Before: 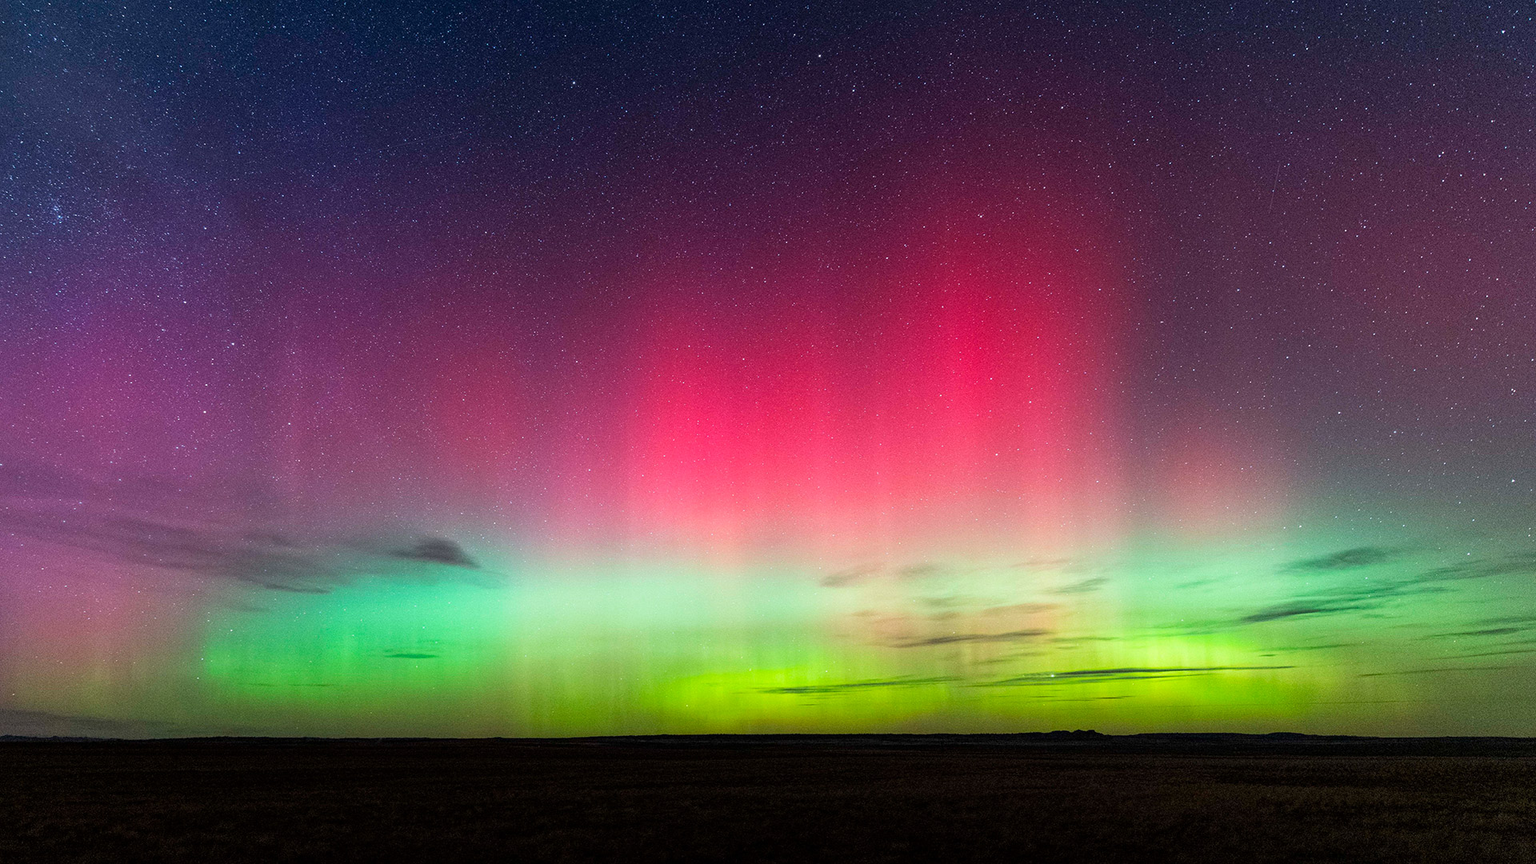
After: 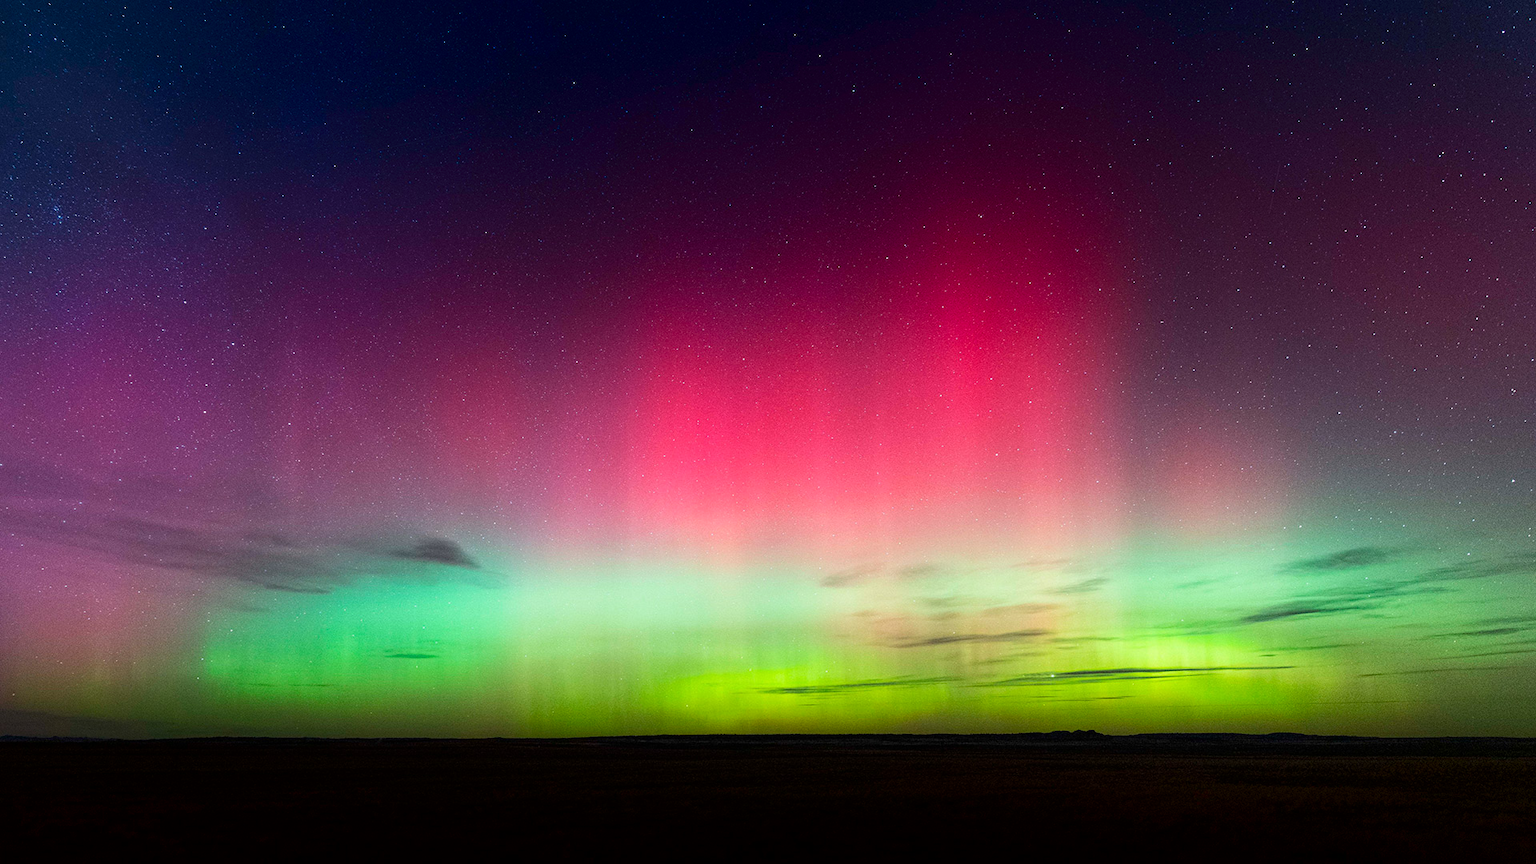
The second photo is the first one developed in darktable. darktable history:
shadows and highlights: shadows -70.33, highlights 34.67, soften with gaussian
